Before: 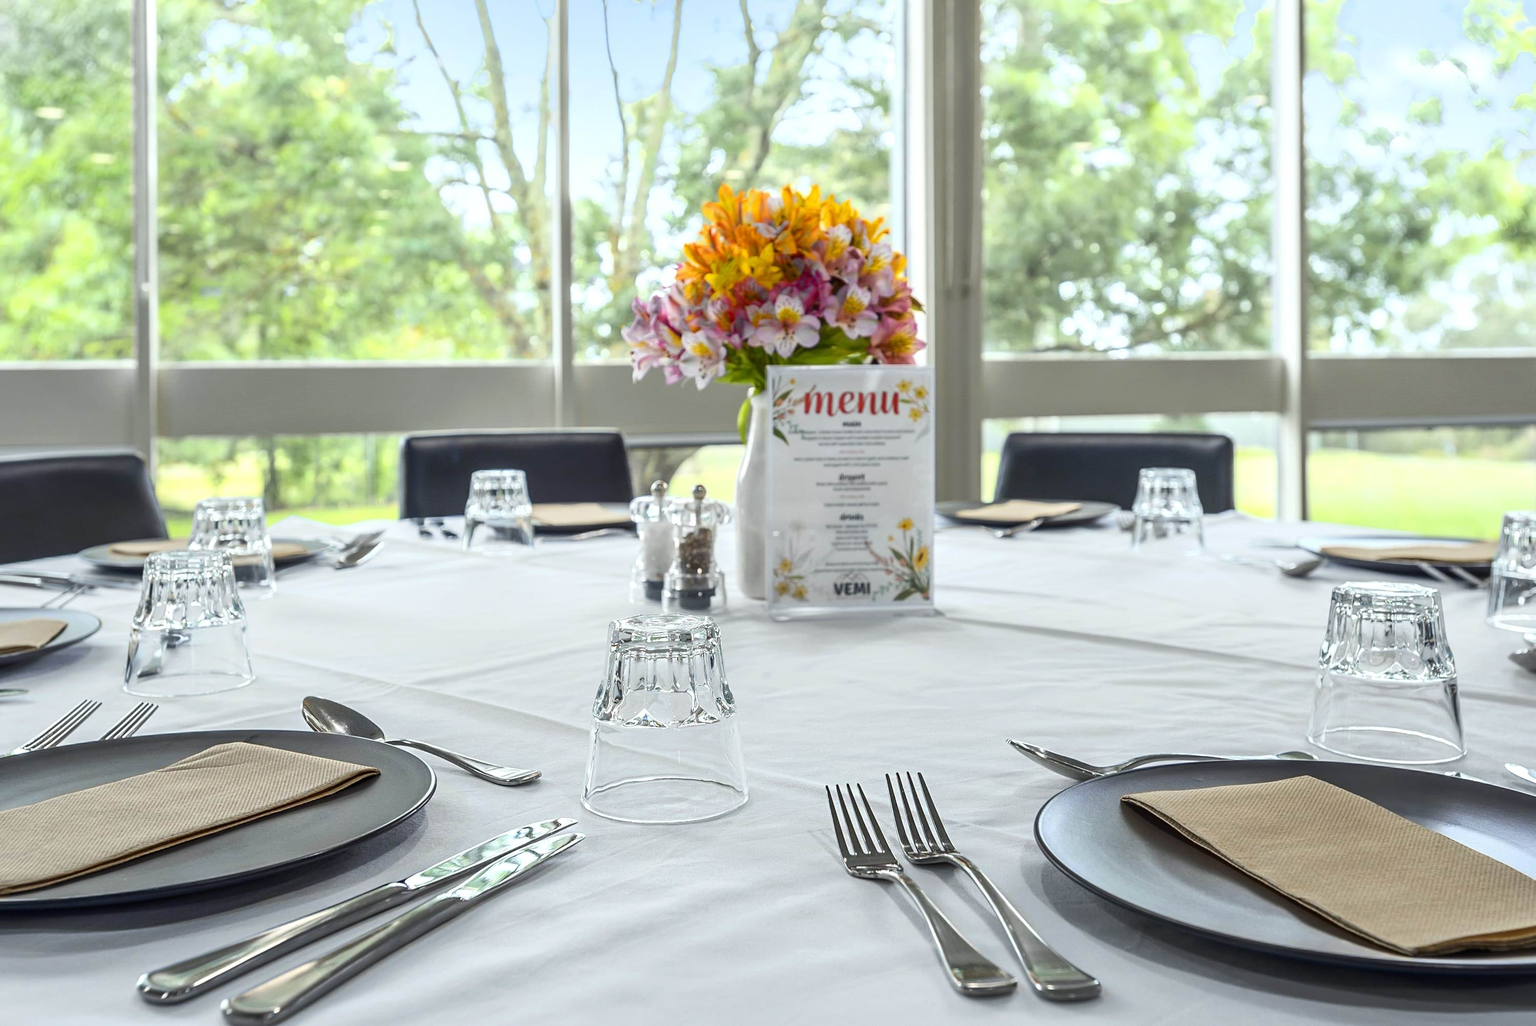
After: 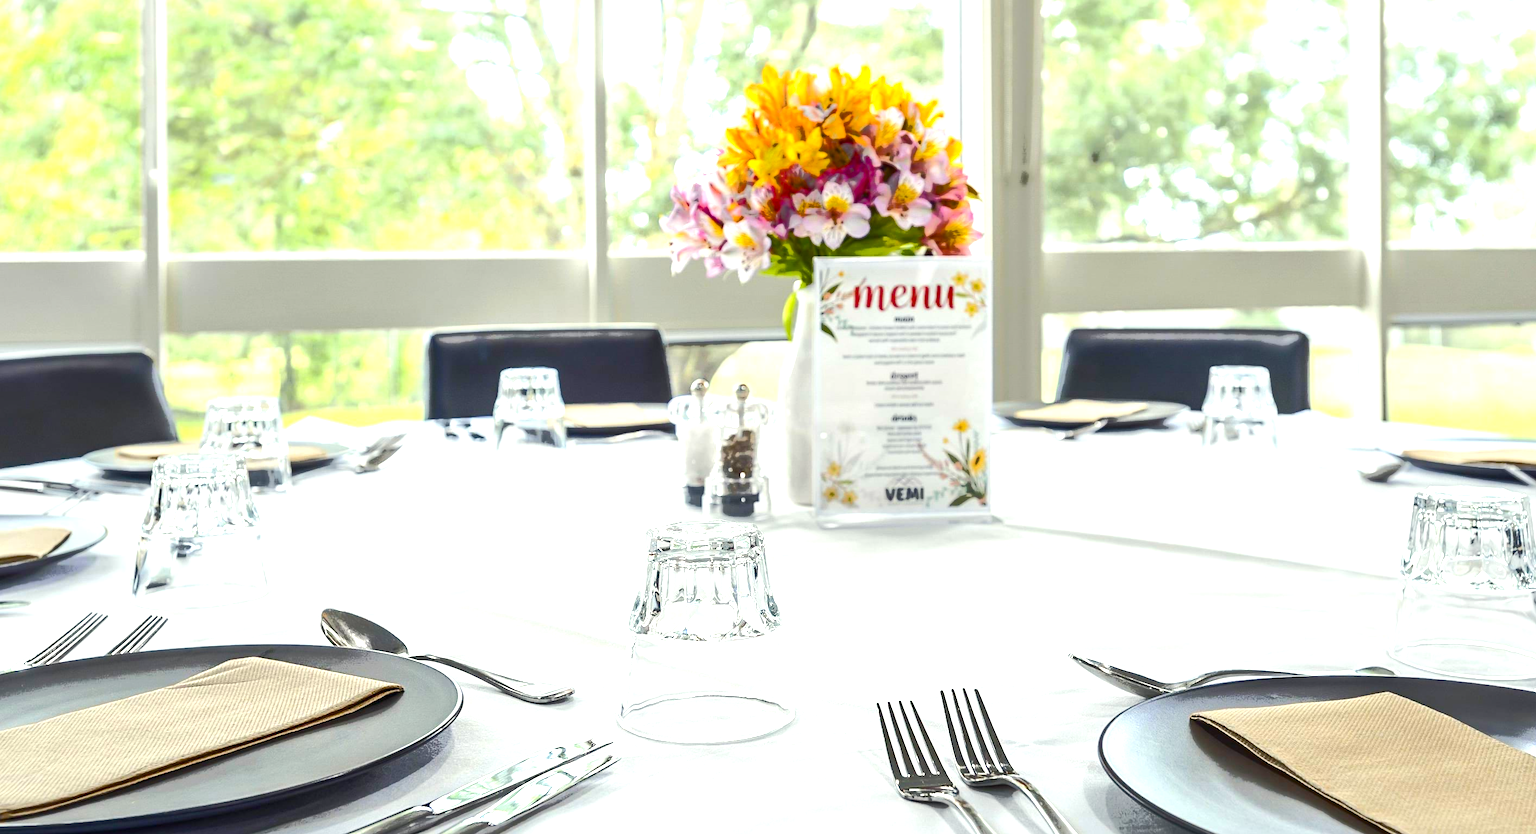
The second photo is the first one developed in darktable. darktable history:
crop and rotate: angle 0.026°, top 12.014%, right 5.743%, bottom 11.311%
color balance rgb: highlights gain › luminance 6.635%, highlights gain › chroma 1.871%, highlights gain › hue 89.67°, perceptual saturation grading › global saturation 20%, perceptual saturation grading › highlights -25.569%, perceptual saturation grading › shadows 23.953%, perceptual brilliance grading › global brilliance 12.677%, perceptual brilliance grading › highlights 14.822%, contrast -9.883%
tone curve: curves: ch0 [(0, 0) (0.003, 0.003) (0.011, 0.01) (0.025, 0.023) (0.044, 0.042) (0.069, 0.065) (0.1, 0.094) (0.136, 0.127) (0.177, 0.166) (0.224, 0.211) (0.277, 0.26) (0.335, 0.315) (0.399, 0.375) (0.468, 0.44) (0.543, 0.658) (0.623, 0.718) (0.709, 0.782) (0.801, 0.851) (0.898, 0.923) (1, 1)], color space Lab, independent channels, preserve colors none
